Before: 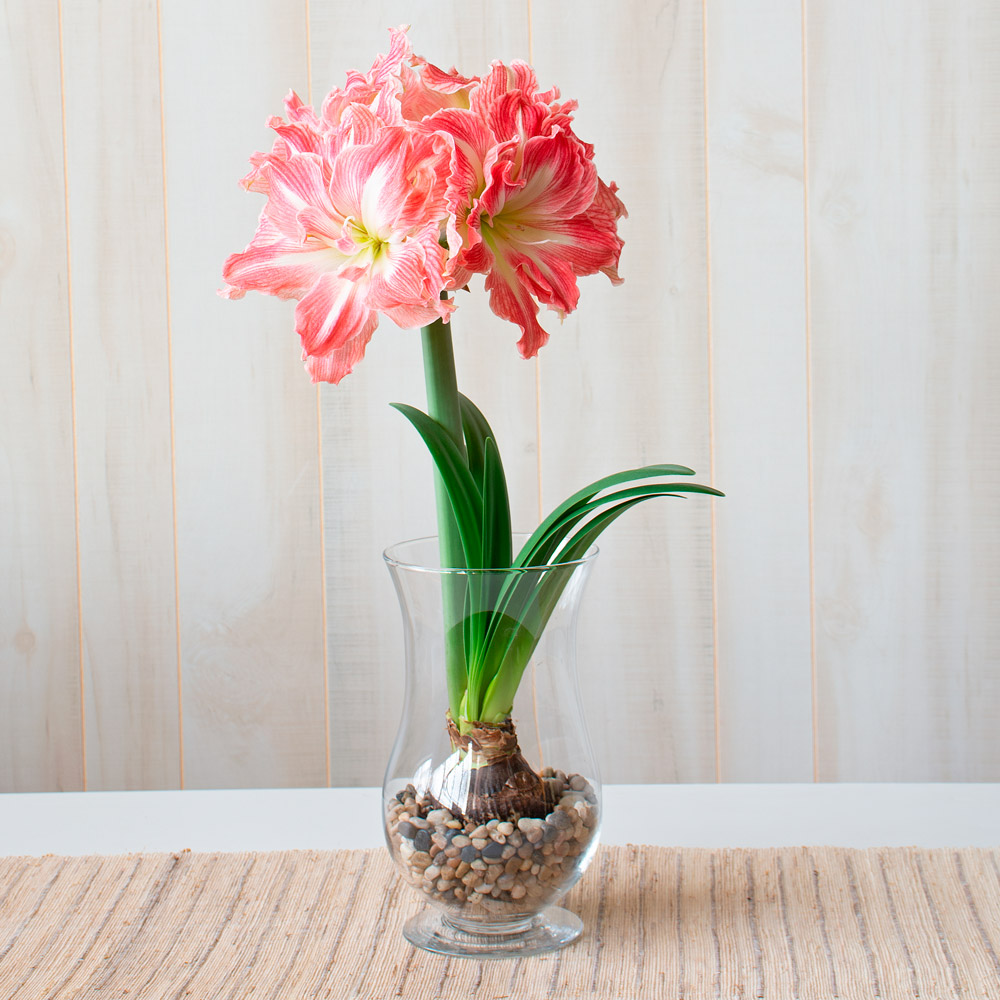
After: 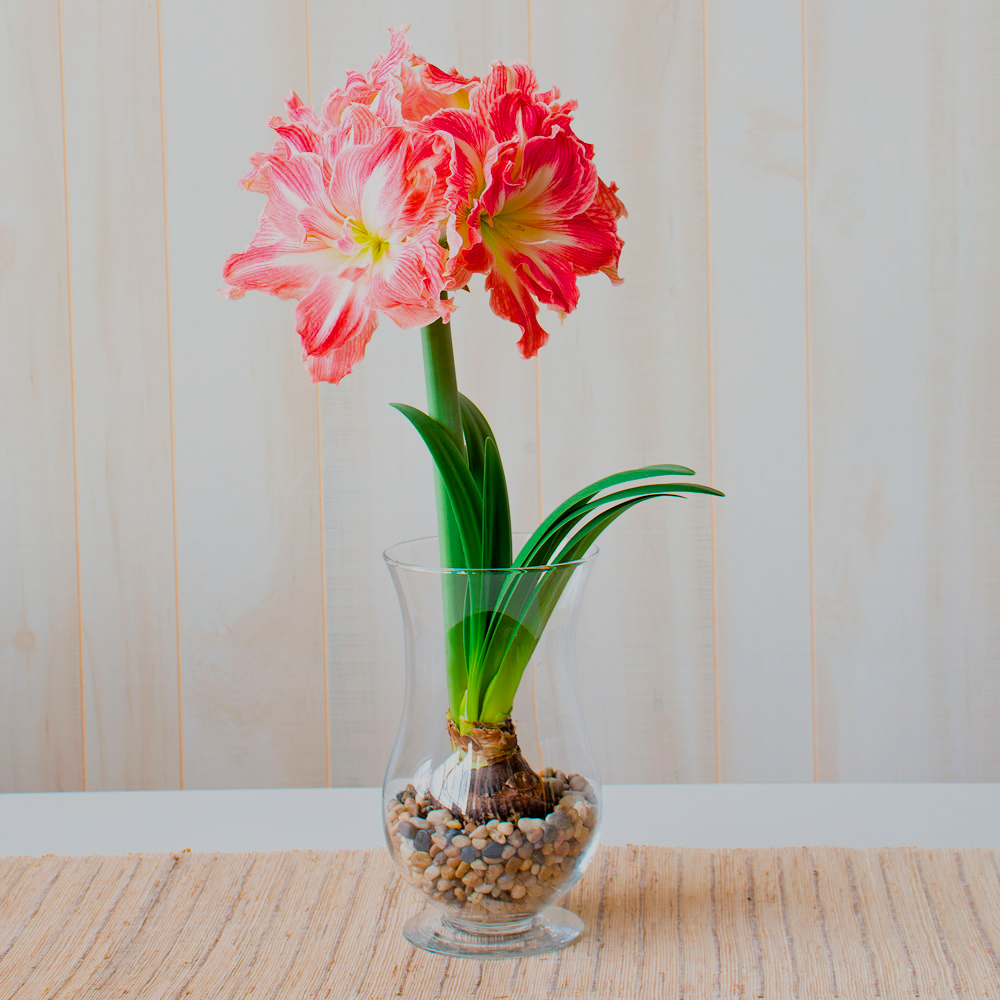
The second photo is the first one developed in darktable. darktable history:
white balance: red 1, blue 1
color balance rgb: linear chroma grading › global chroma 15%, perceptual saturation grading › global saturation 30%
filmic rgb: black relative exposure -7.32 EV, white relative exposure 5.09 EV, hardness 3.2
